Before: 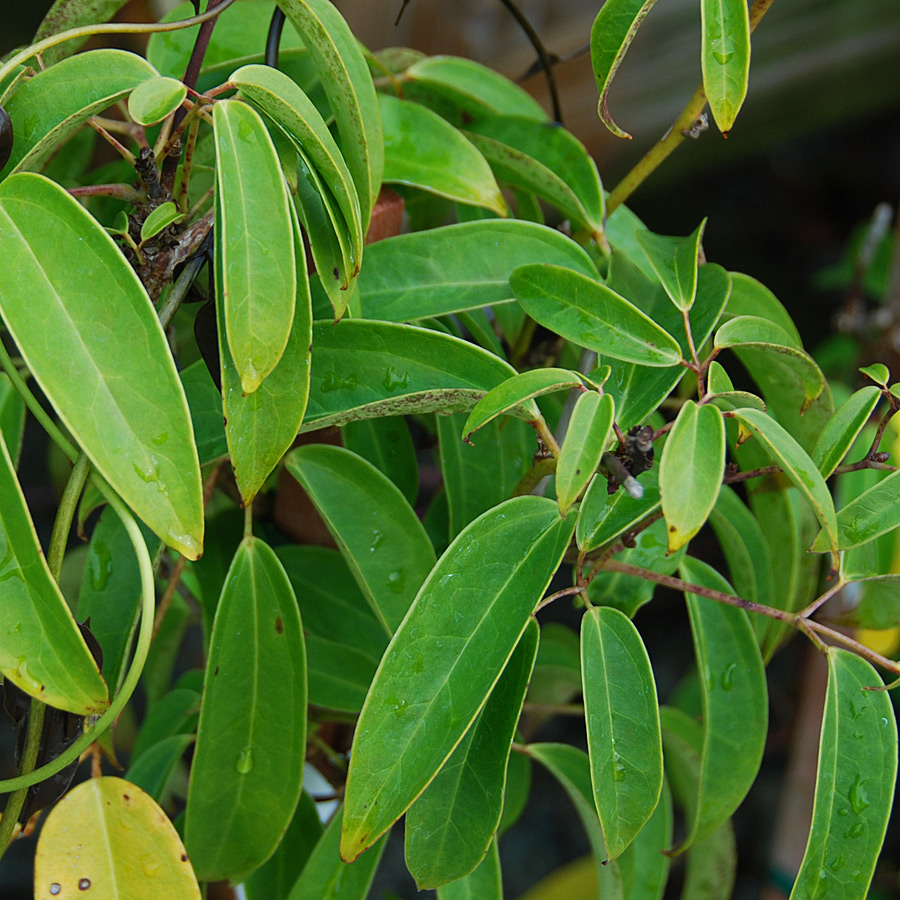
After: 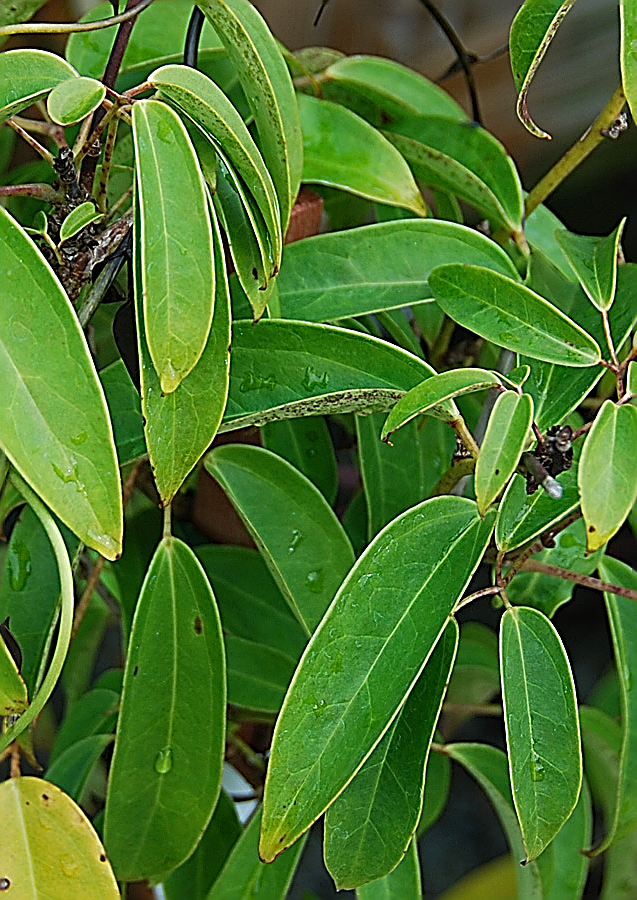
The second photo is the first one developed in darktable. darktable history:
sharpen: amount 2
crop and rotate: left 9.061%, right 20.142%
